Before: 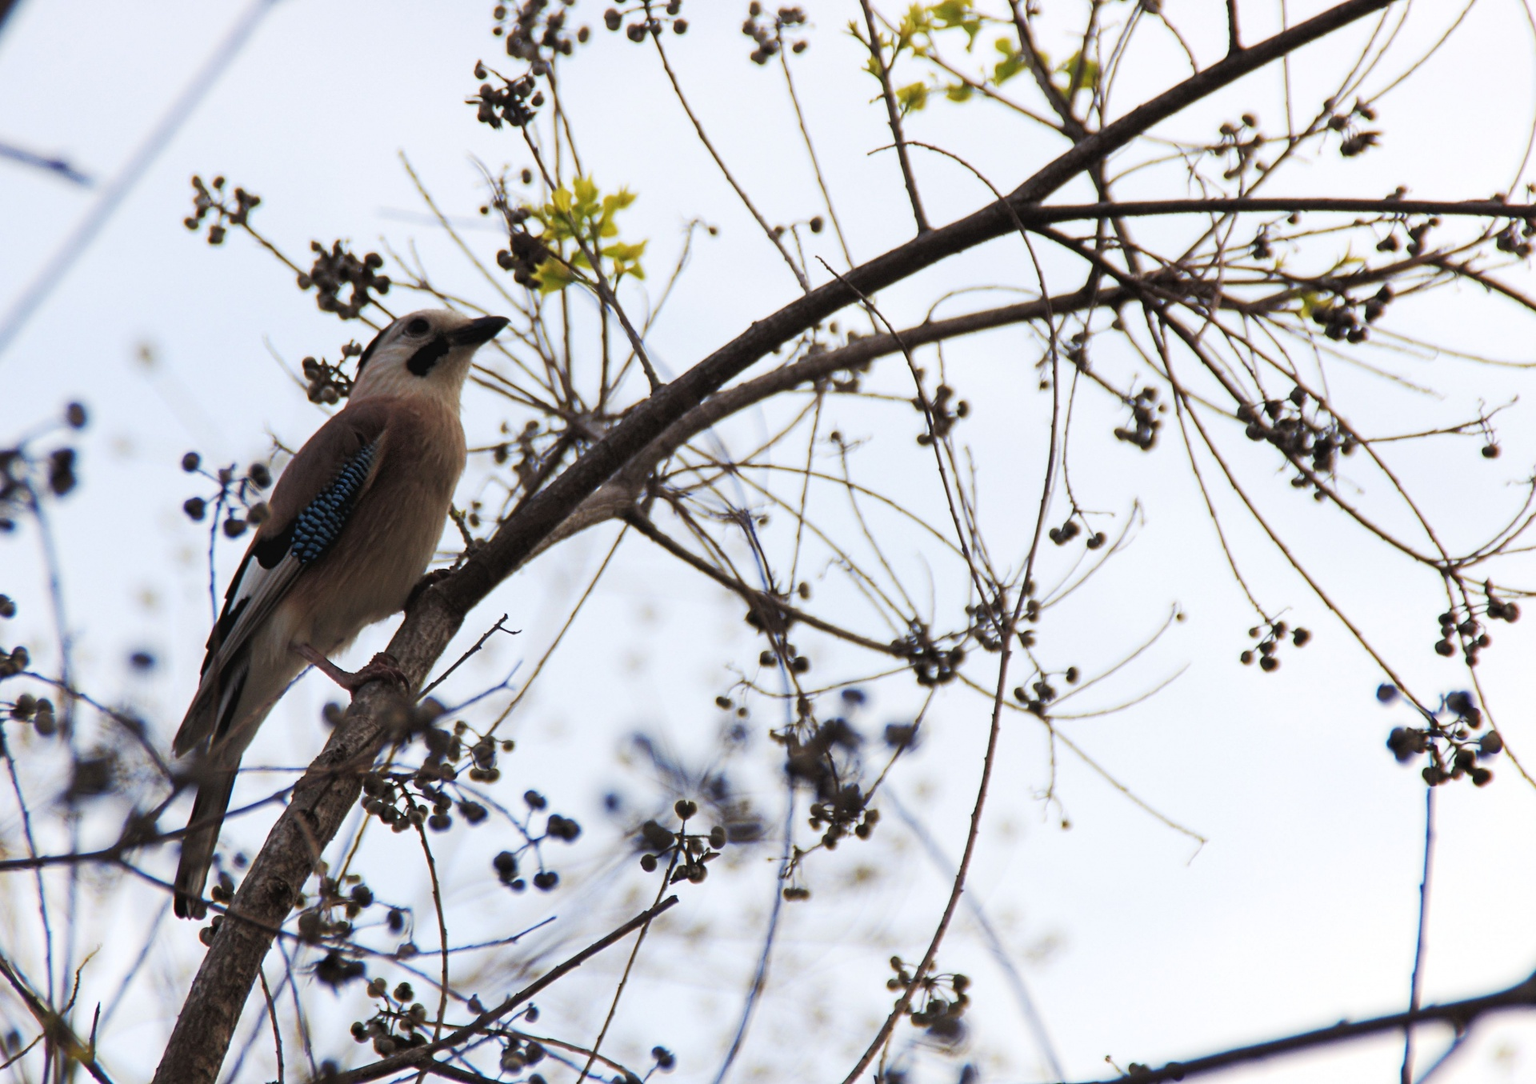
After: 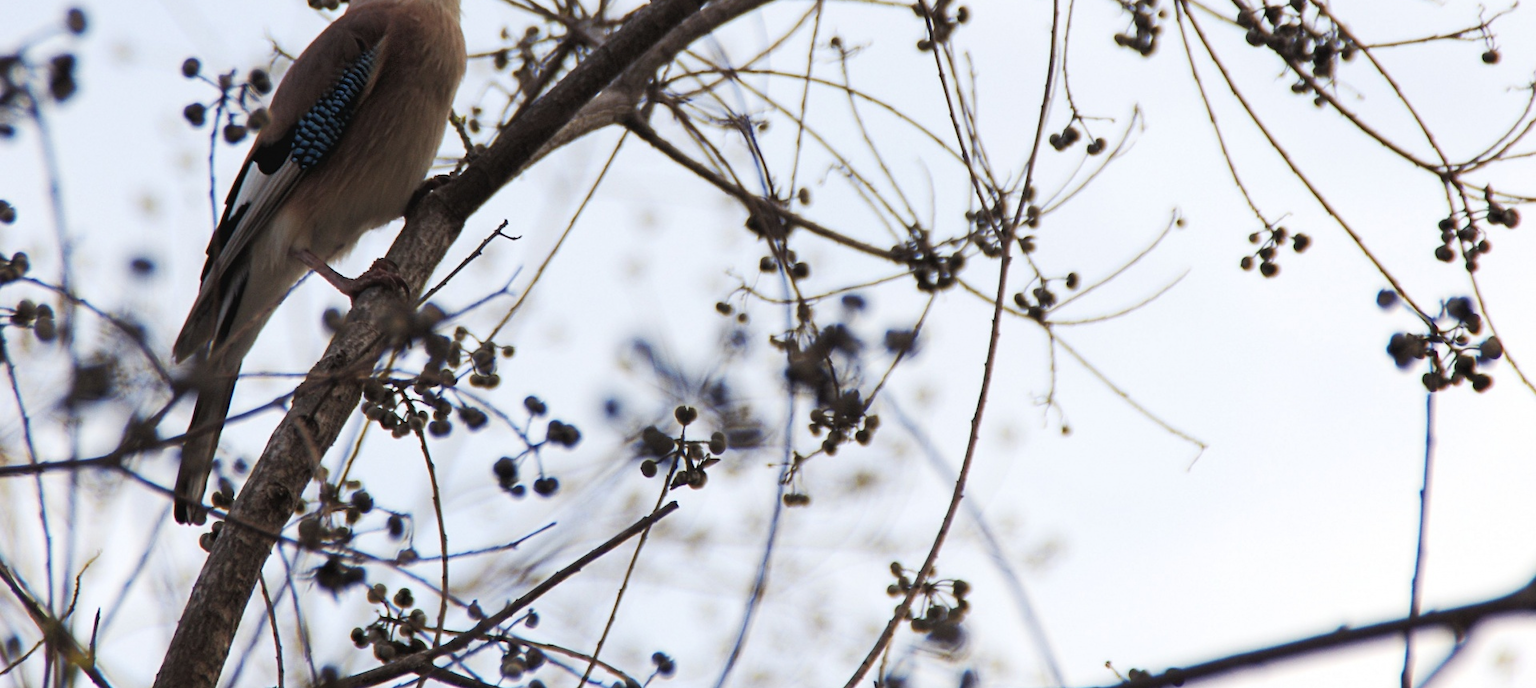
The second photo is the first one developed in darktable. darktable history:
crop and rotate: top 36.435%
contrast brightness saturation: saturation -0.05
